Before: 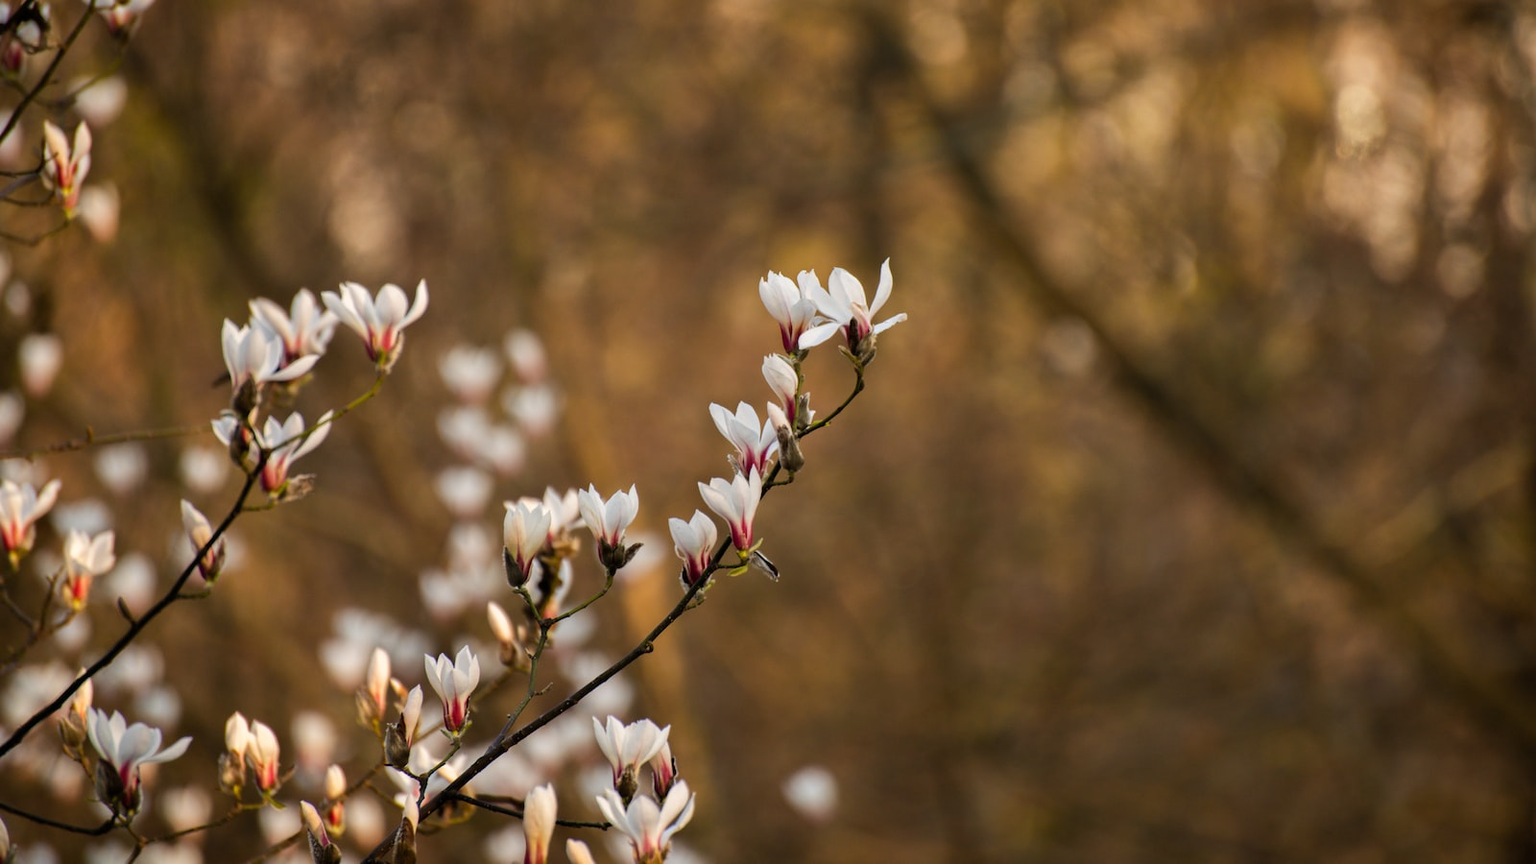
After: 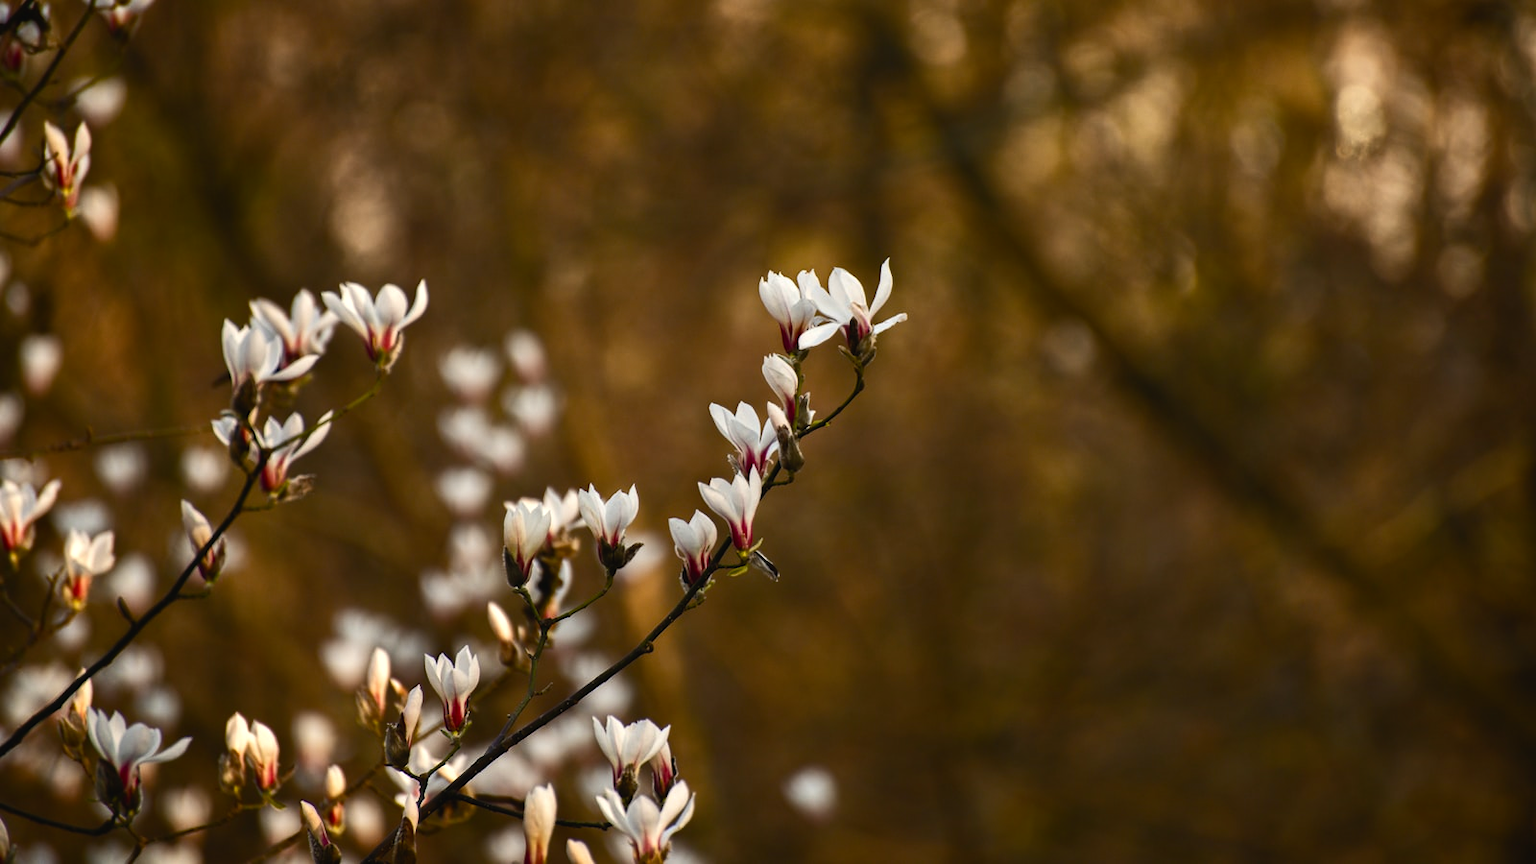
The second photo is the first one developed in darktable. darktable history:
color balance rgb: shadows lift › chroma 0.87%, shadows lift › hue 114.87°, highlights gain › luminance 6.11%, highlights gain › chroma 1.296%, highlights gain › hue 91.46°, global offset › luminance 0.698%, perceptual saturation grading › global saturation 25.014%, perceptual saturation grading › highlights -28.839%, perceptual saturation grading › shadows 32.98%, perceptual brilliance grading › highlights 3.787%, perceptual brilliance grading › mid-tones -17.461%, perceptual brilliance grading › shadows -41.233%
